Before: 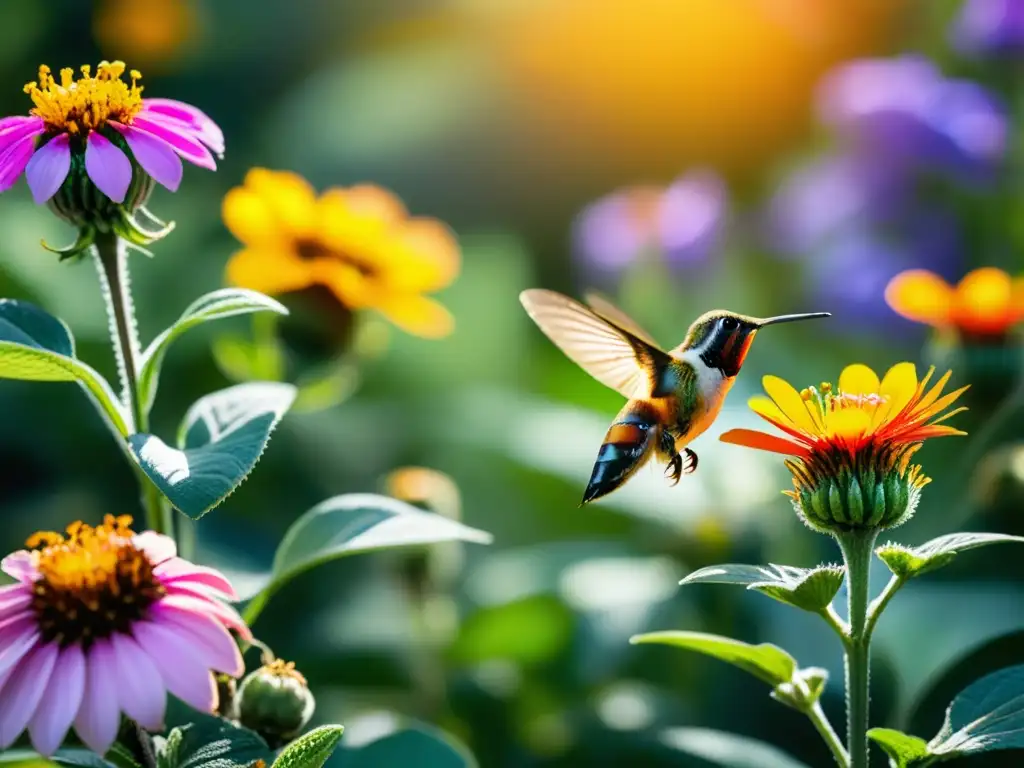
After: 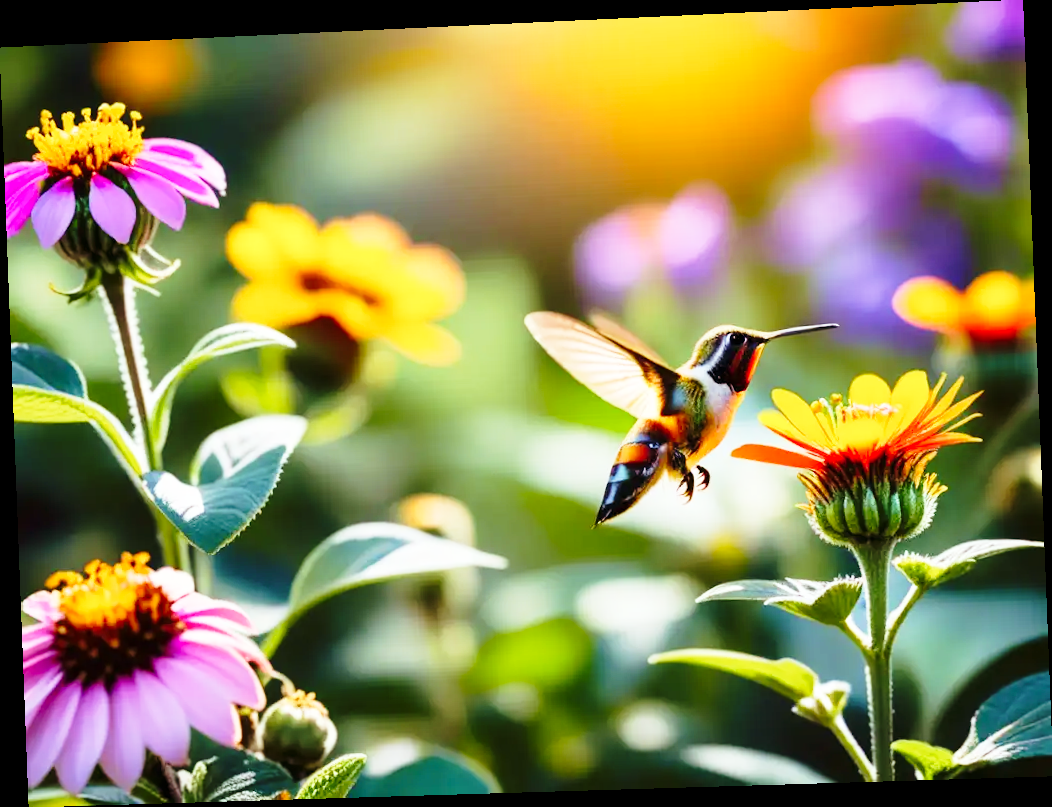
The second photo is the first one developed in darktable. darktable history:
white balance: red 1, blue 1
base curve: curves: ch0 [(0, 0) (0.028, 0.03) (0.121, 0.232) (0.46, 0.748) (0.859, 0.968) (1, 1)], preserve colors none
velvia: on, module defaults
rgb levels: mode RGB, independent channels, levels [[0, 0.474, 1], [0, 0.5, 1], [0, 0.5, 1]]
rotate and perspective: rotation -2.22°, lens shift (horizontal) -0.022, automatic cropping off
